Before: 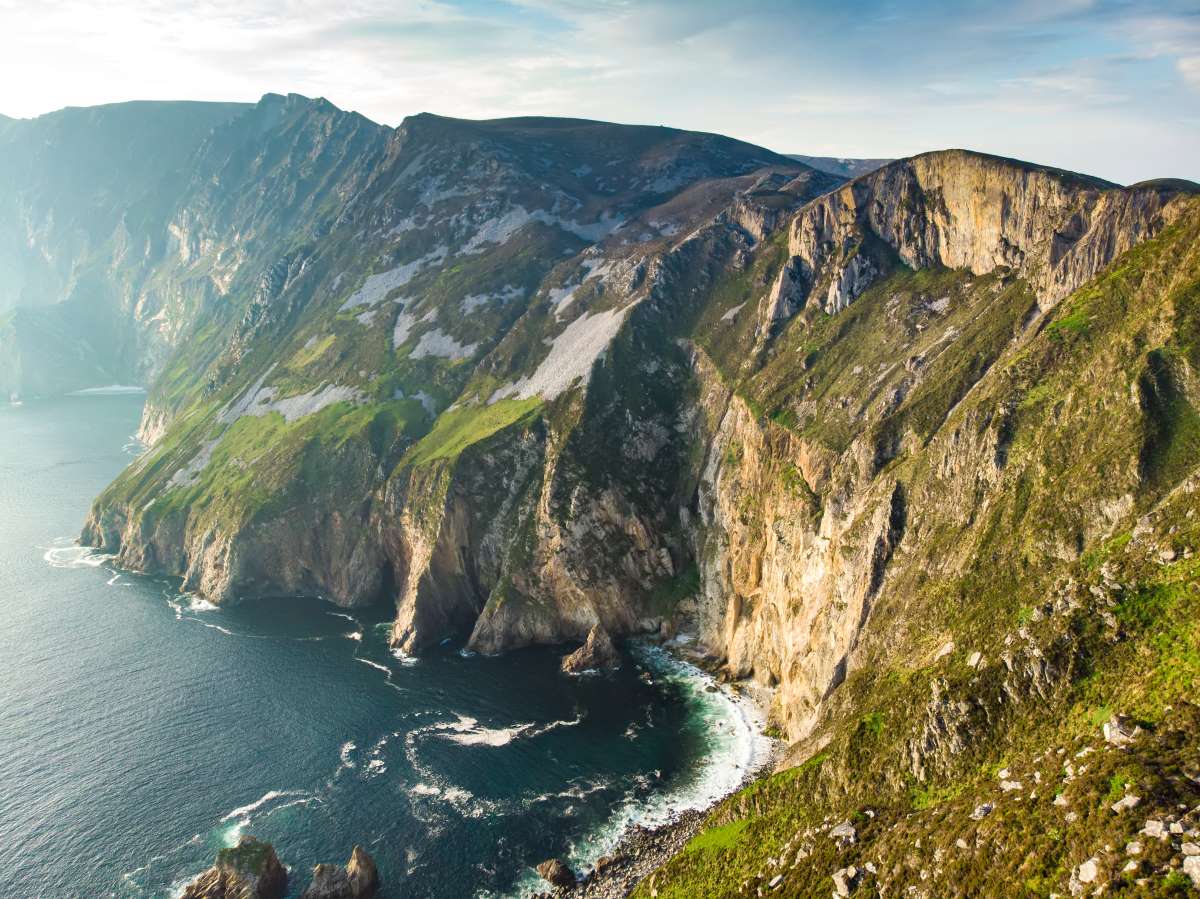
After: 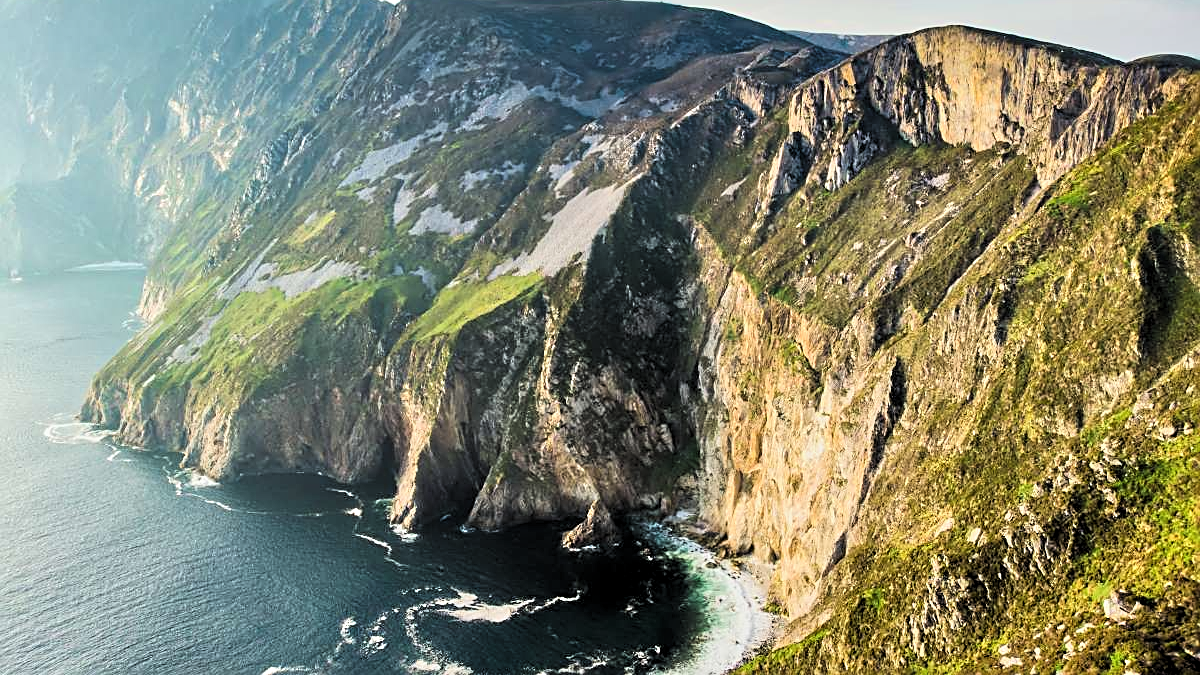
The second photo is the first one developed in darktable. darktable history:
exposure: exposure -0.419 EV, compensate exposure bias true, compensate highlight preservation false
tone equalizer: -7 EV 0.152 EV, -6 EV 0.575 EV, -5 EV 1.16 EV, -4 EV 1.31 EV, -3 EV 1.14 EV, -2 EV 0.6 EV, -1 EV 0.155 EV, edges refinement/feathering 500, mask exposure compensation -1.57 EV, preserve details guided filter
crop: top 13.904%, bottom 10.919%
sharpen: on, module defaults
levels: levels [0.116, 0.574, 1]
